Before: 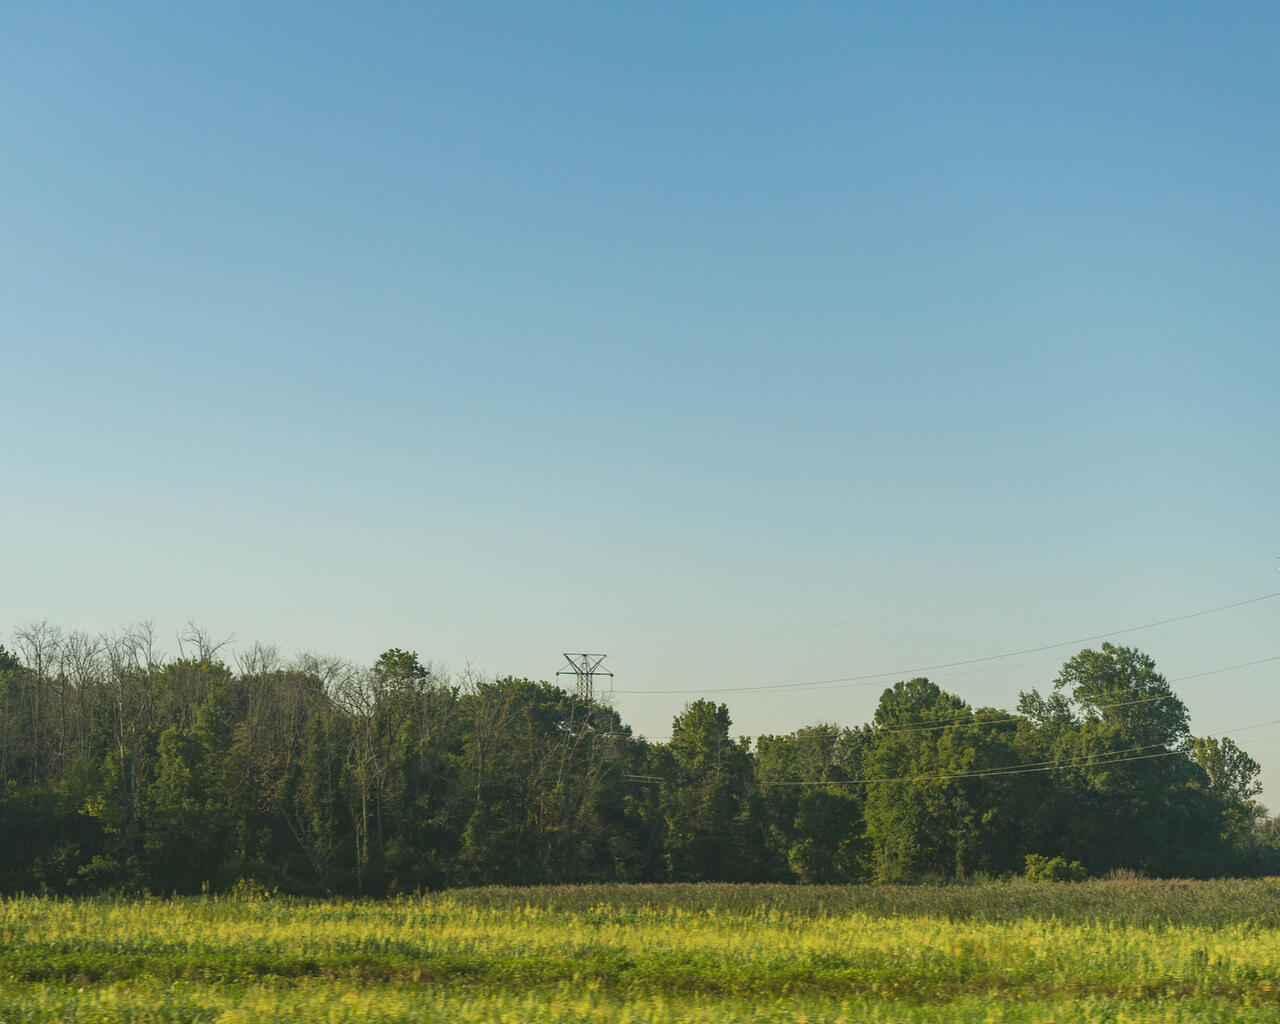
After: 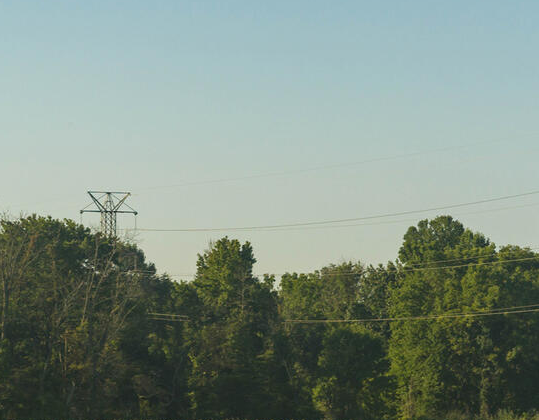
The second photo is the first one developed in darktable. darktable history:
crop: left 37.221%, top 45.169%, right 20.63%, bottom 13.777%
